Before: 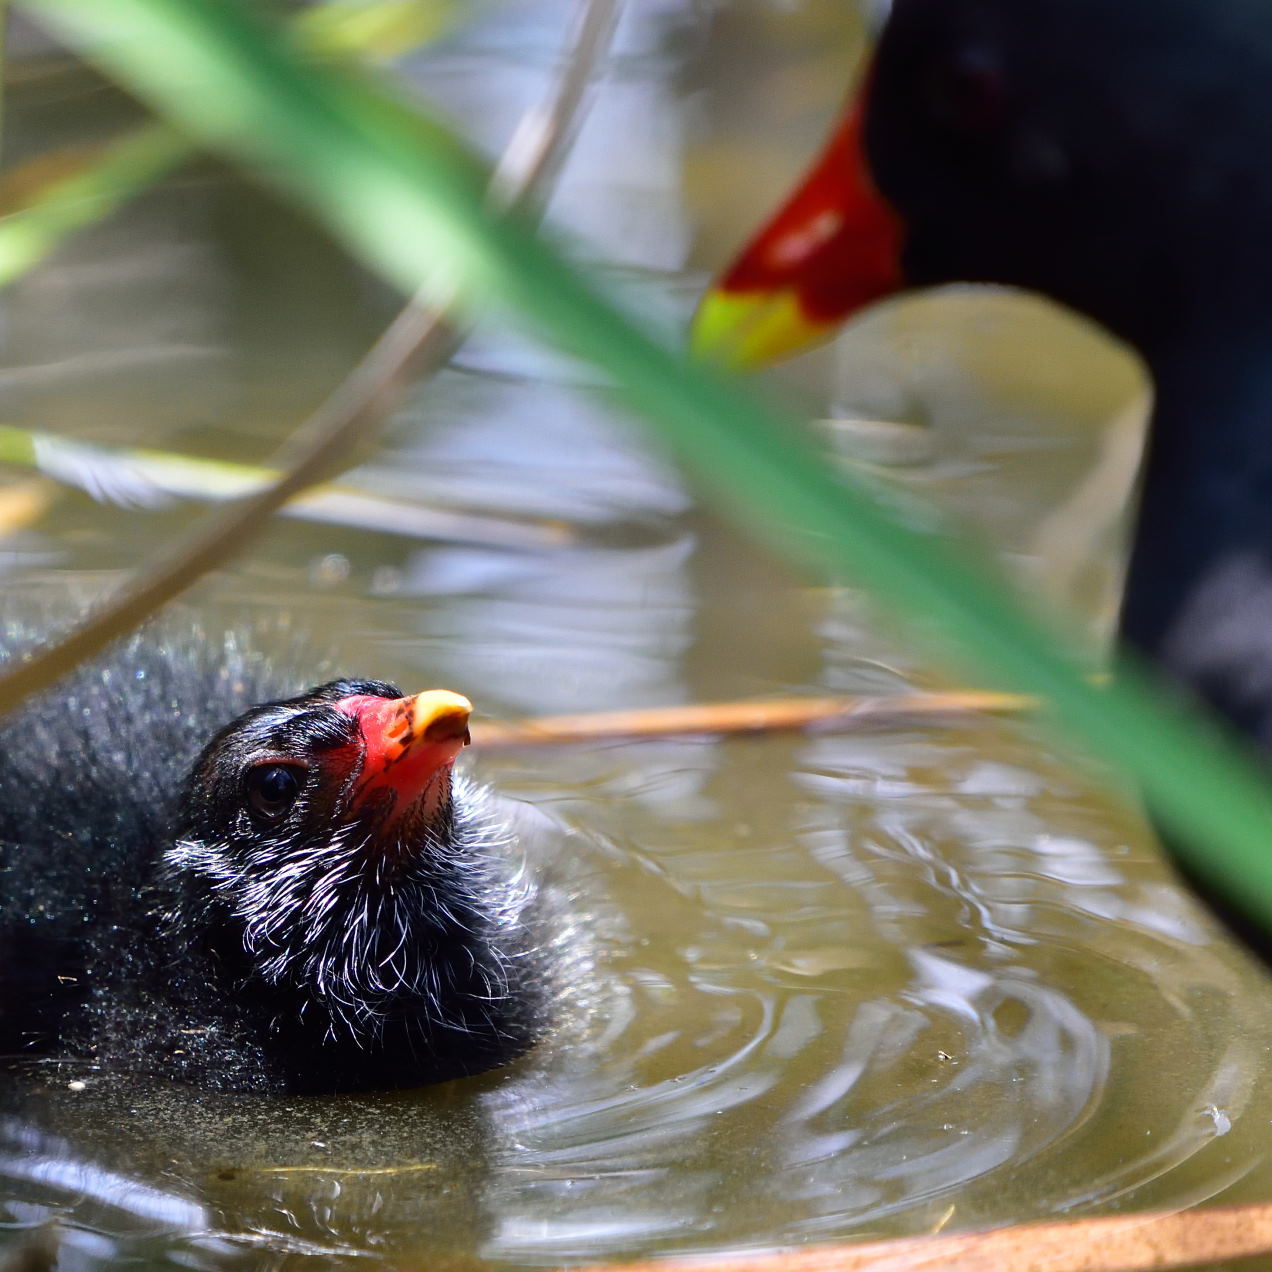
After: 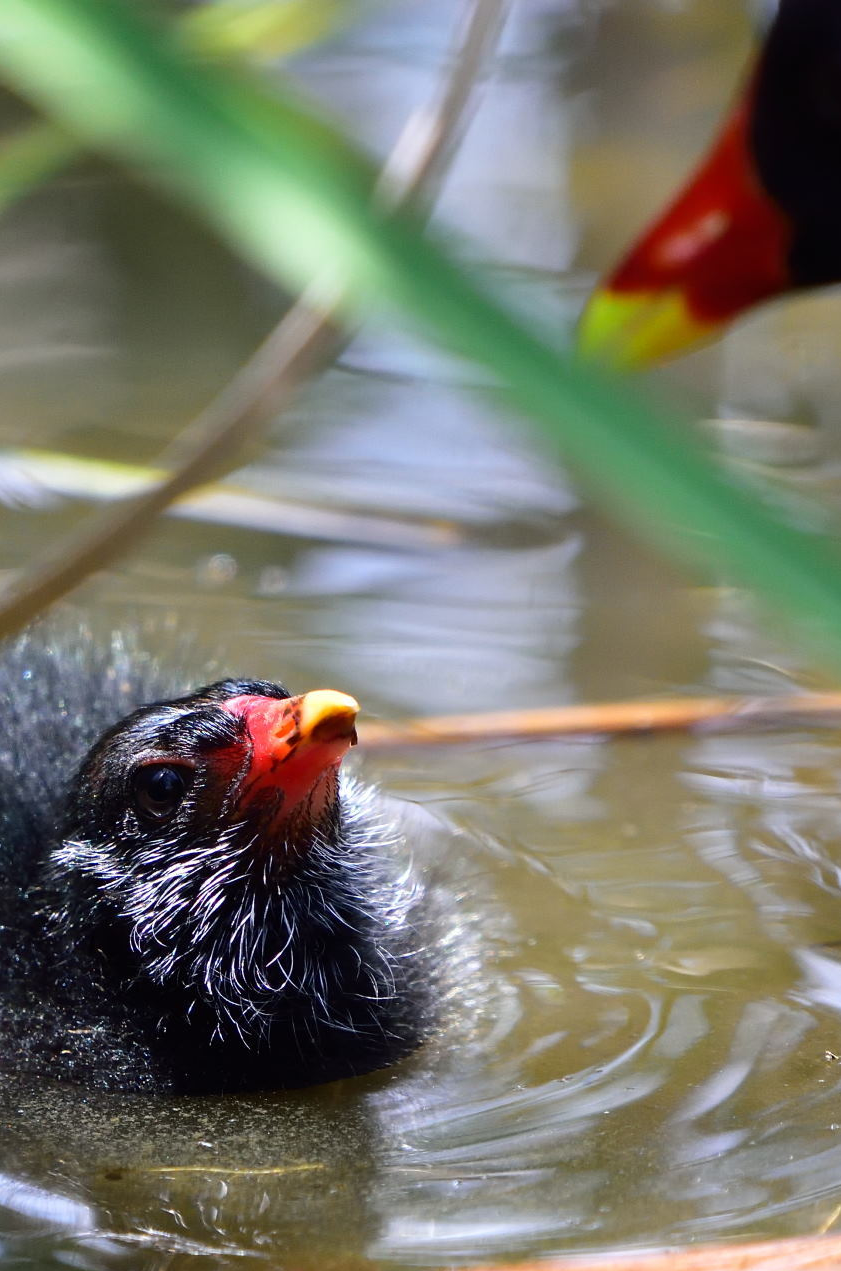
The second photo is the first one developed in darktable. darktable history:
crop and rotate: left 8.904%, right 24.957%
